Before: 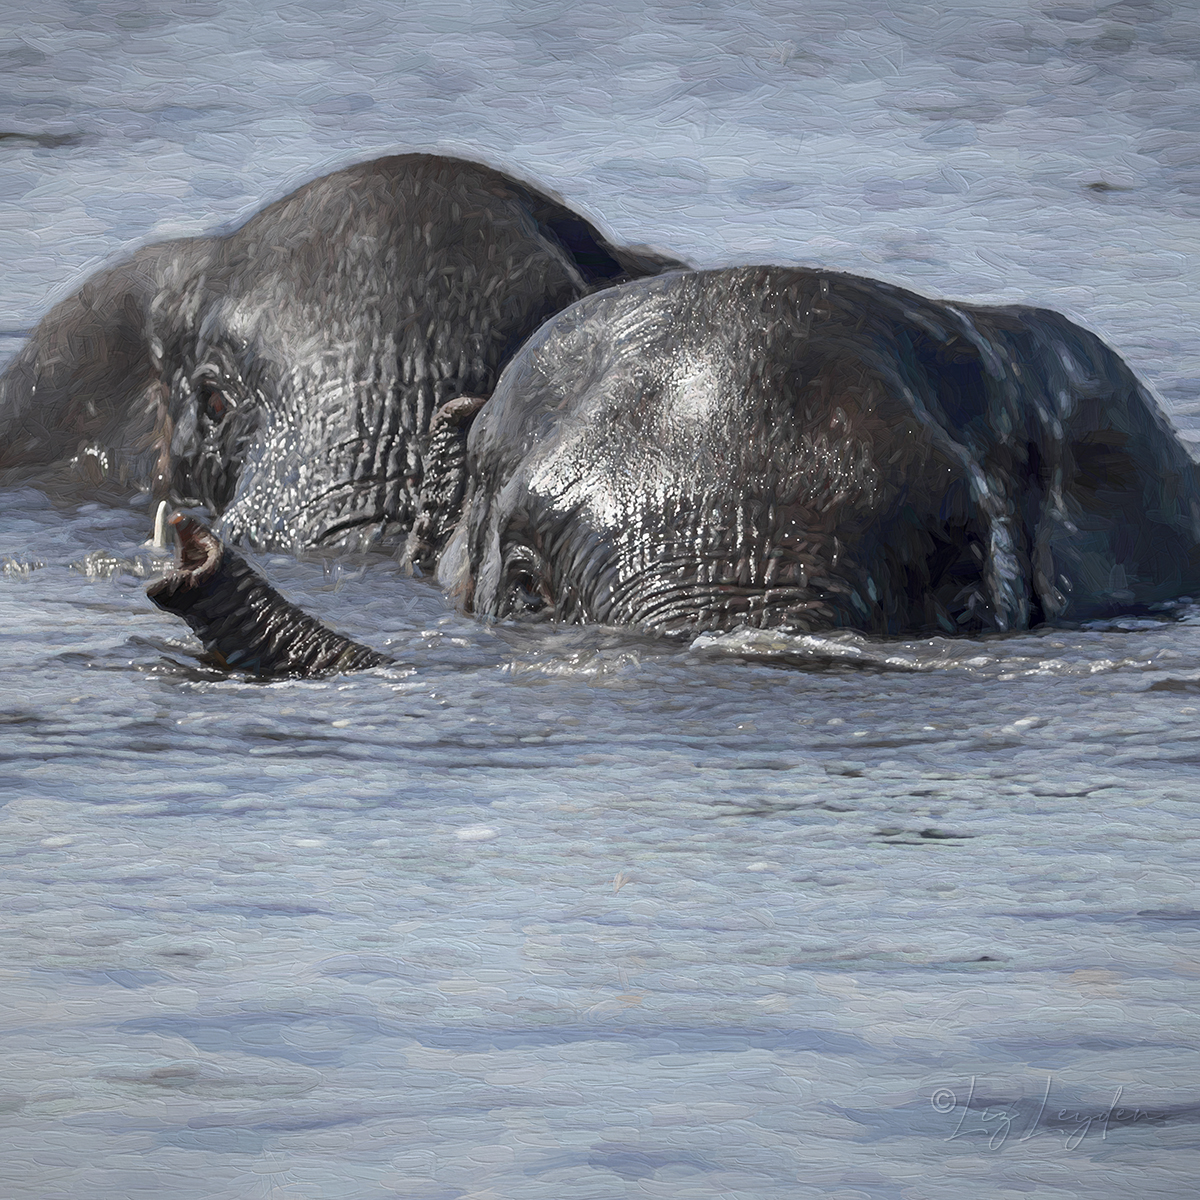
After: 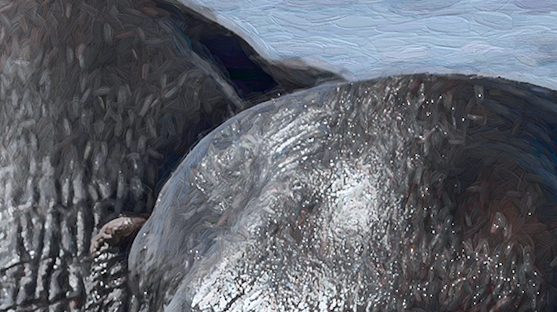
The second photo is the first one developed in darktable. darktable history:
white balance: red 0.98, blue 1.034
crop: left 28.64%, top 16.832%, right 26.637%, bottom 58.055%
rotate and perspective: rotation -2.29°, automatic cropping off
